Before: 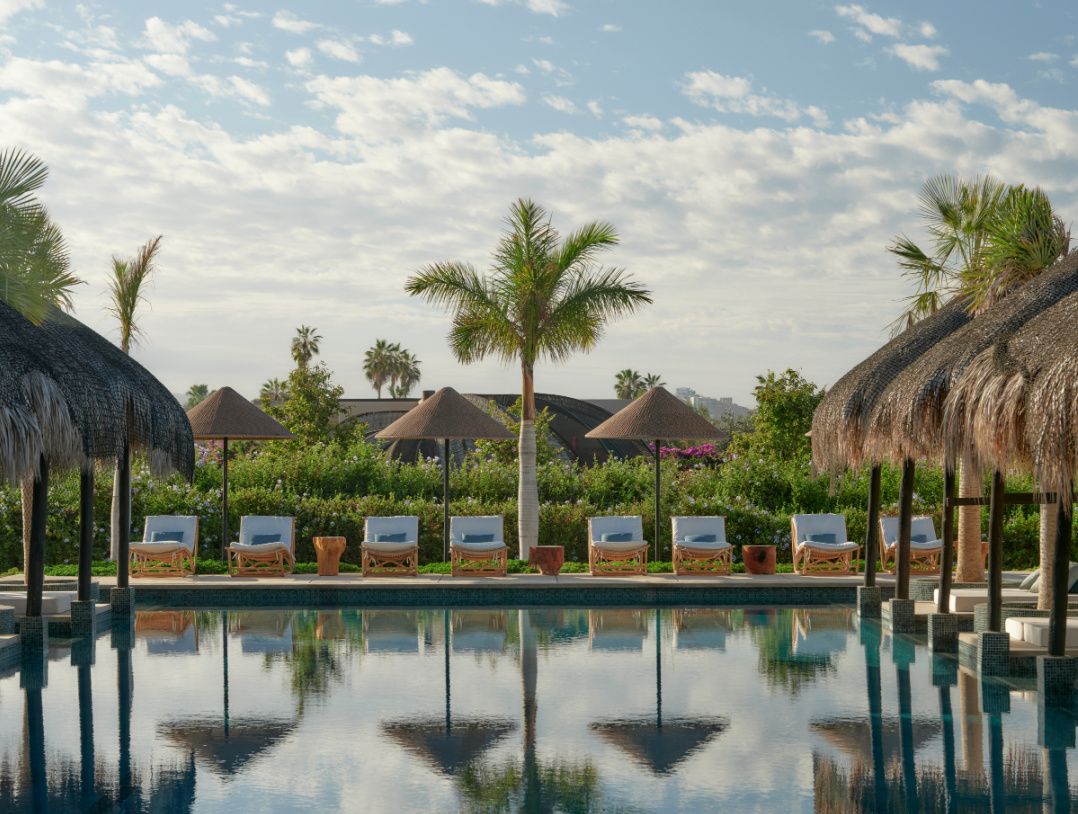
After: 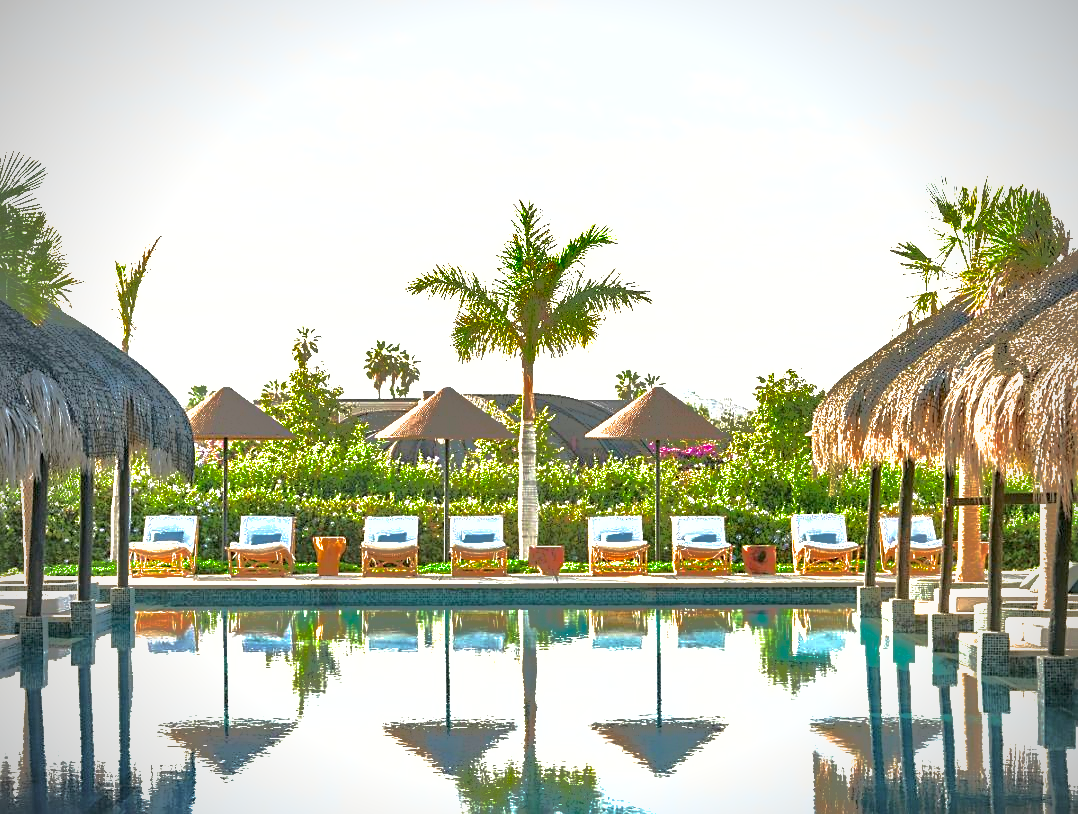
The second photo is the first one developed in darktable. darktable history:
vignetting: width/height ratio 1.1
shadows and highlights: shadows 38.11, highlights -74.78
exposure: exposure 2.283 EV, compensate highlight preservation false
sharpen: on, module defaults
